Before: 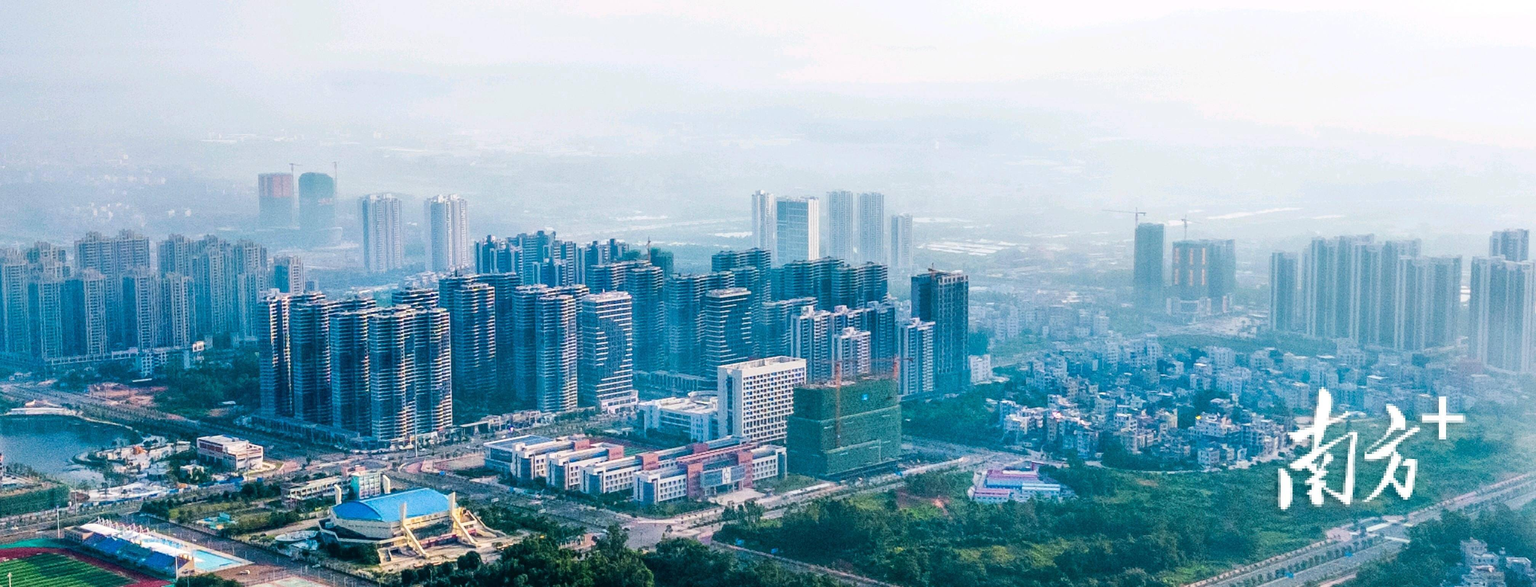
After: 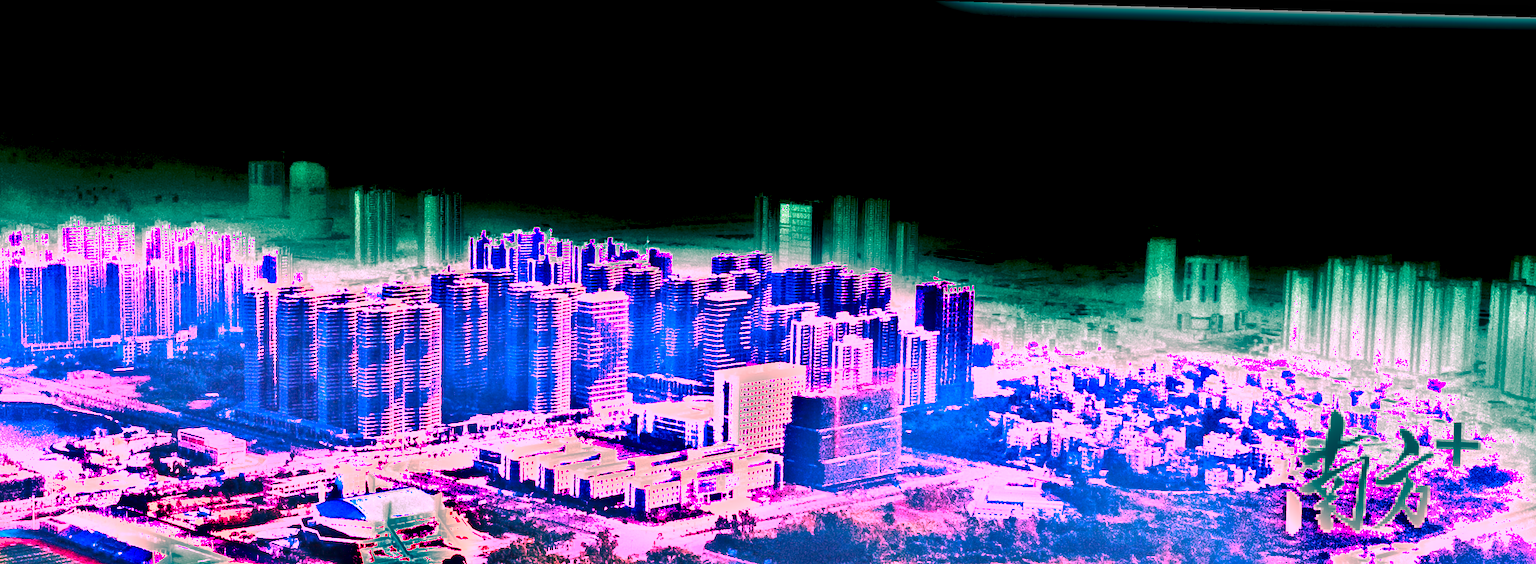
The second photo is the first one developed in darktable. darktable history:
exposure: black level correction 0, exposure 0.5 EV, compensate exposure bias true, compensate highlight preservation false
shadows and highlights: soften with gaussian
white balance: red 4.26, blue 1.802
rotate and perspective: rotation 1.57°, crop left 0.018, crop right 0.982, crop top 0.039, crop bottom 0.961
crop and rotate: top 0%, bottom 5.097%
